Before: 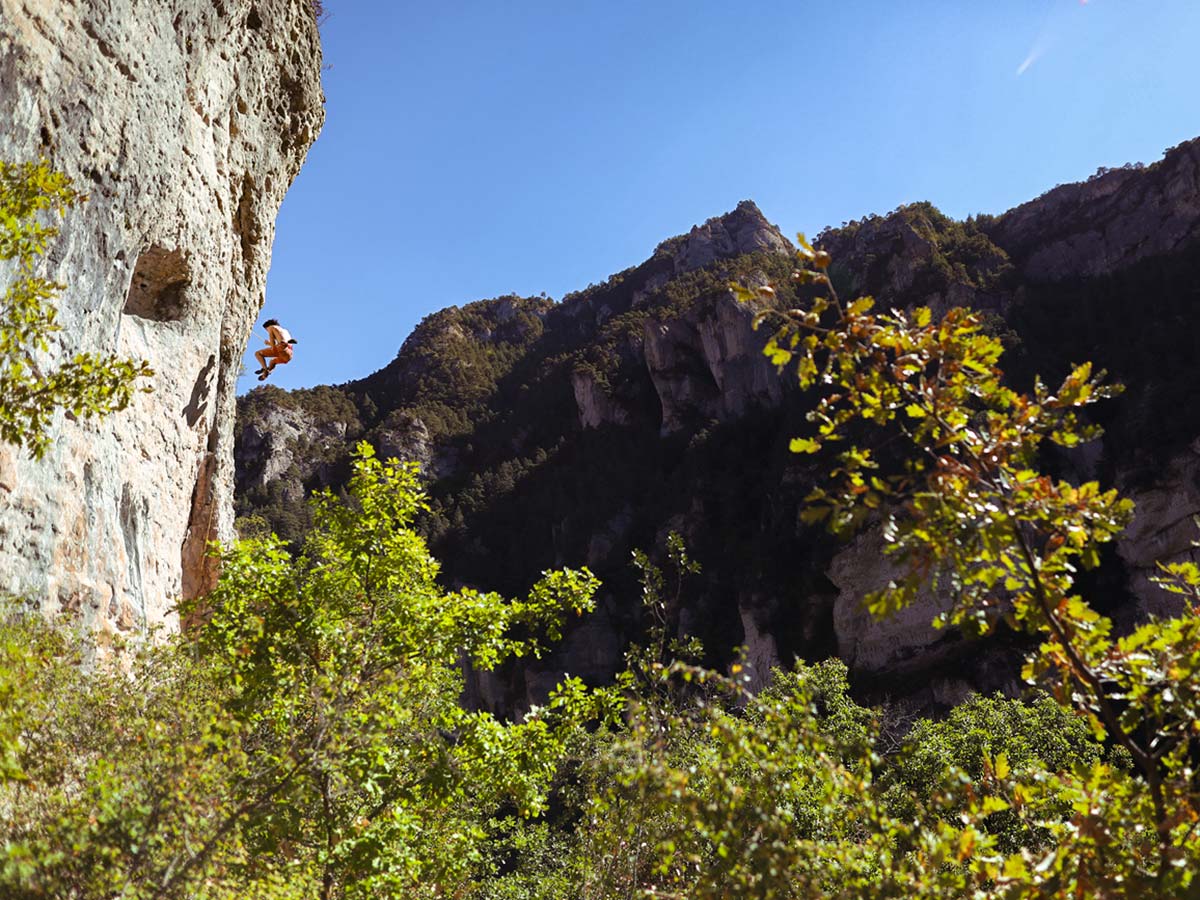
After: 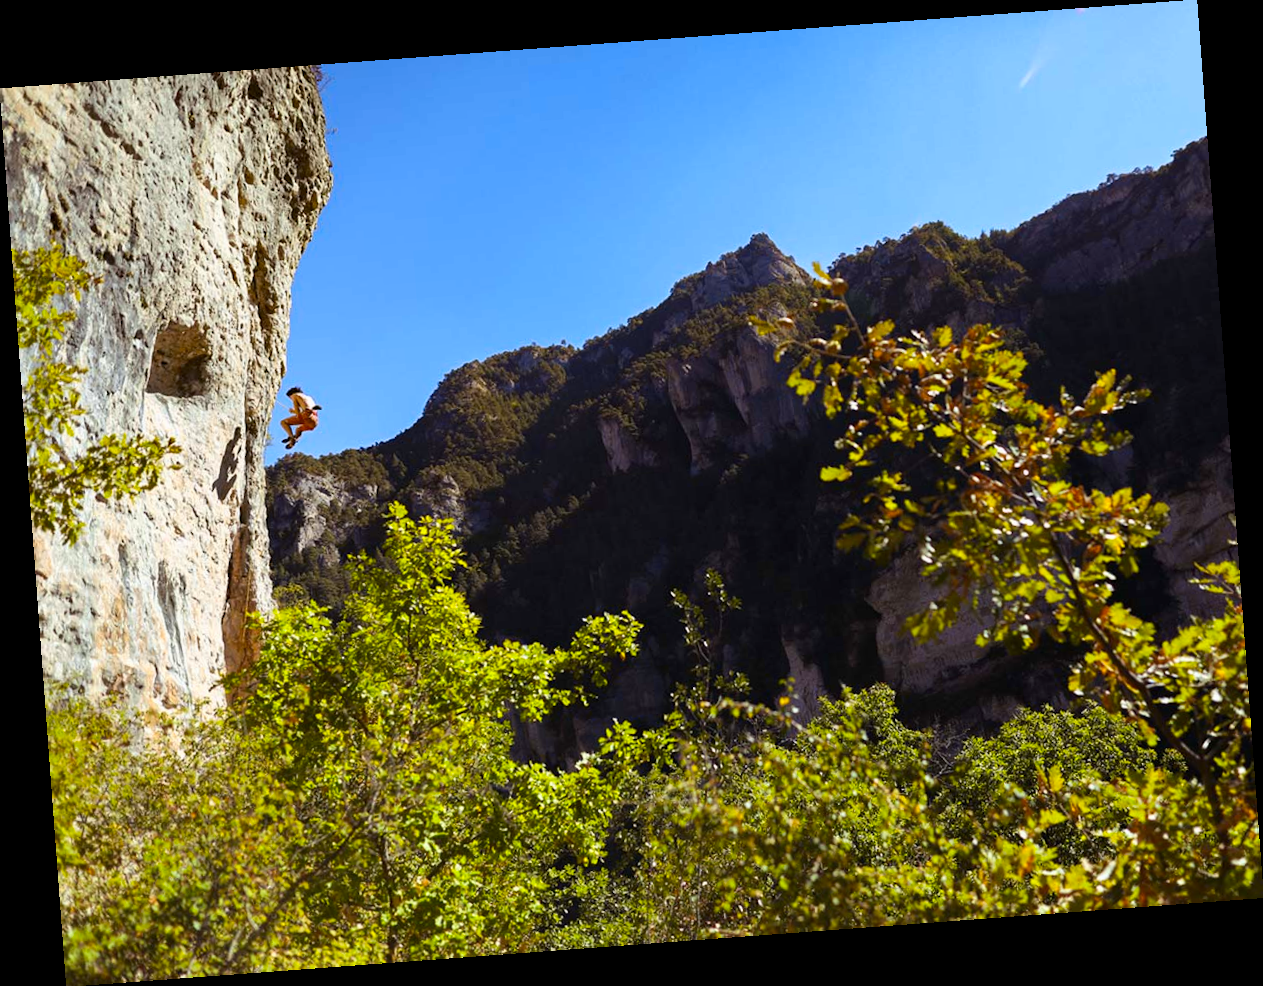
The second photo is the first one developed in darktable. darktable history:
color contrast: green-magenta contrast 0.8, blue-yellow contrast 1.1, unbound 0
exposure: exposure -0.04 EV, compensate highlight preservation false
contrast brightness saturation: contrast 0.09, saturation 0.28
rotate and perspective: rotation -4.25°, automatic cropping off
